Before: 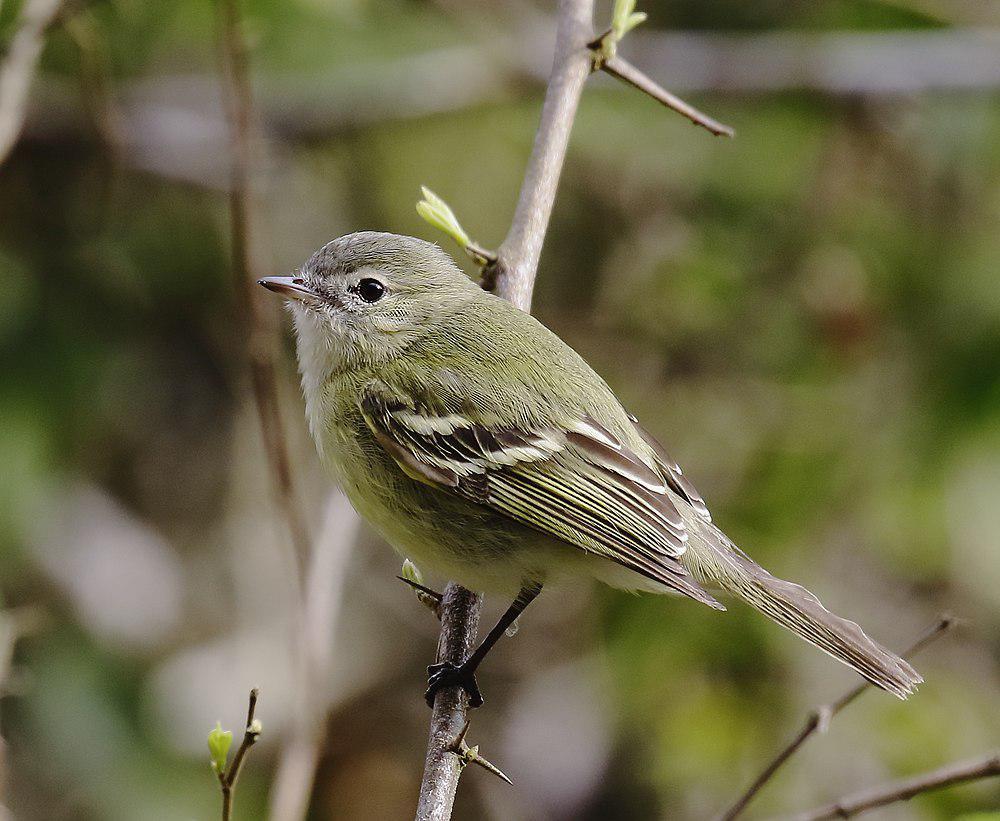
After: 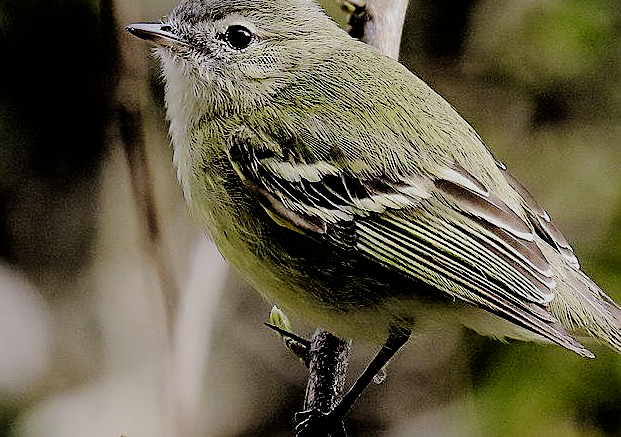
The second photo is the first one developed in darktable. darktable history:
crop: left 13.228%, top 30.937%, right 24.606%, bottom 15.719%
filmic rgb: black relative exposure -2.98 EV, white relative exposure 4.56 EV, hardness 1.76, contrast 1.246
exposure: black level correction 0.002, exposure 0.146 EV, compensate exposure bias true, compensate highlight preservation false
color balance rgb: shadows lift › luminance -20.018%, perceptual saturation grading › global saturation 9.619%
sharpen: on, module defaults
